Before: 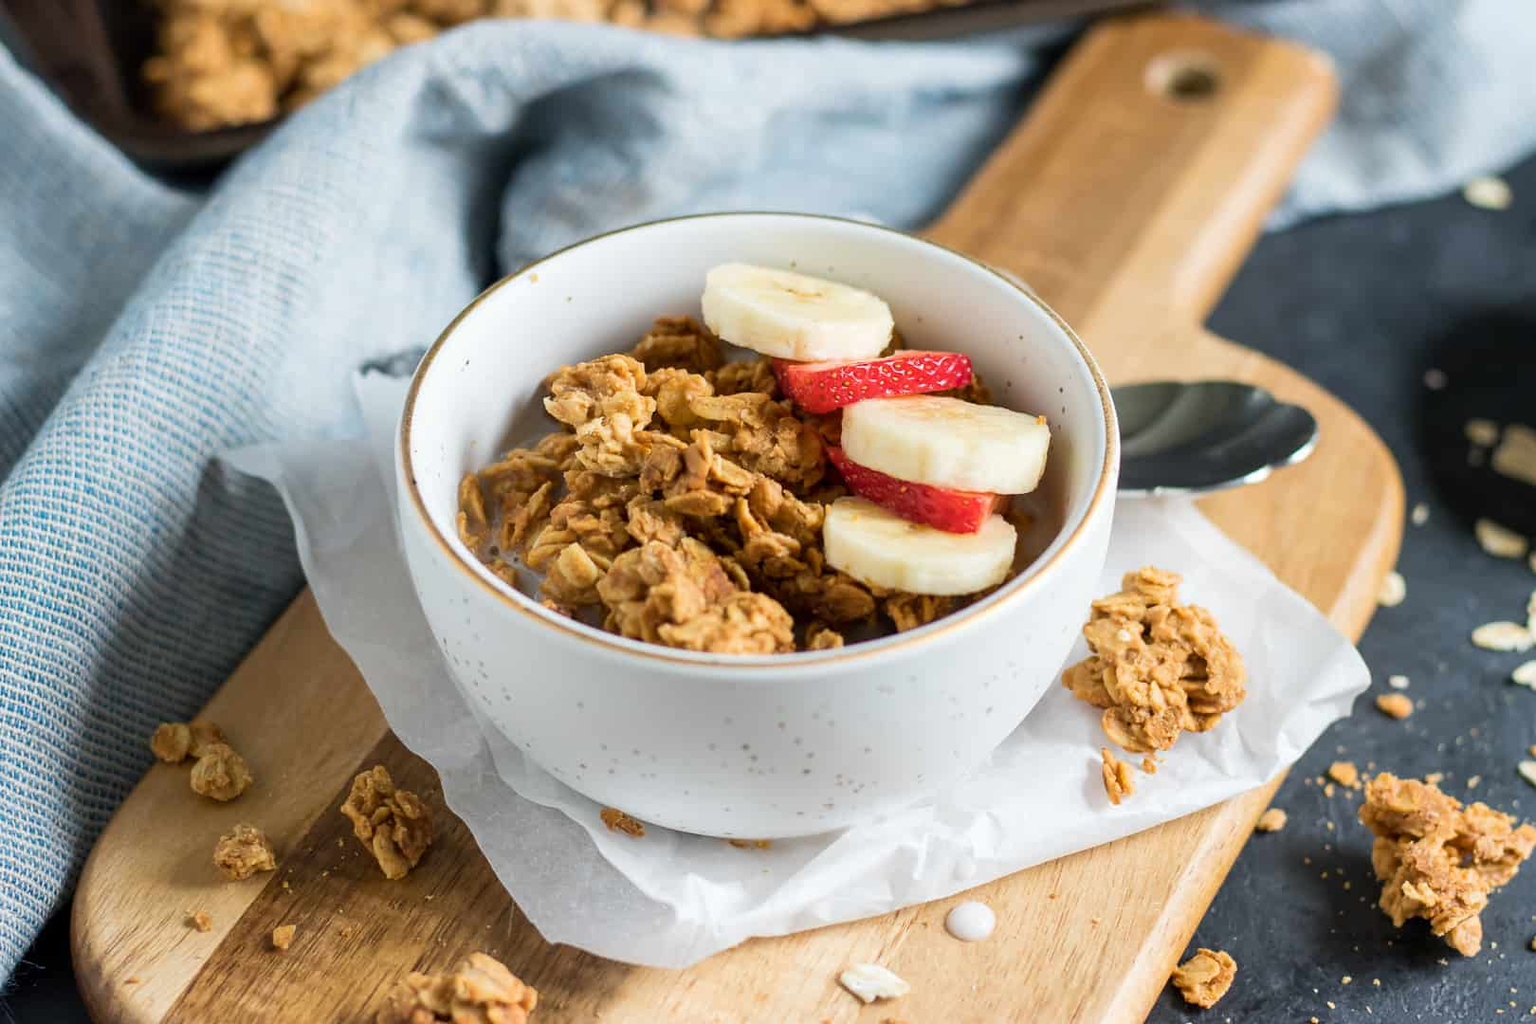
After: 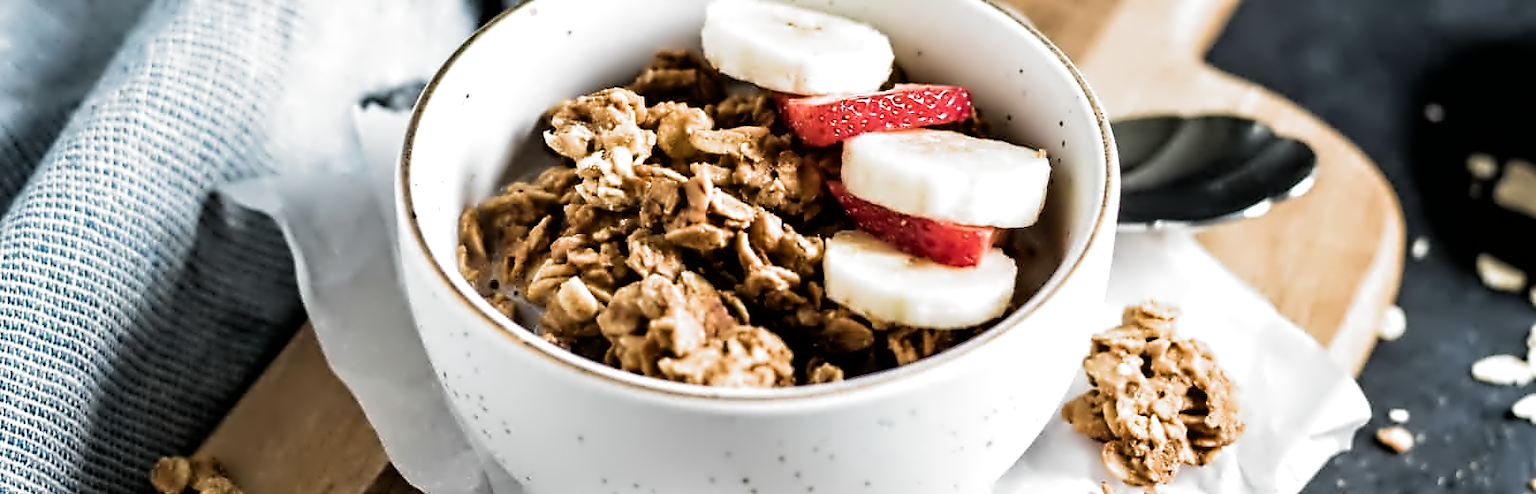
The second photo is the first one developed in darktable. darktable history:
filmic rgb: black relative exposure -8.2 EV, white relative exposure 2.2 EV, threshold 3 EV, hardness 7.11, latitude 75%, contrast 1.325, highlights saturation mix -2%, shadows ↔ highlights balance 30%, preserve chrominance RGB euclidean norm, color science v5 (2021), contrast in shadows safe, contrast in highlights safe, enable highlight reconstruction true
contrast equalizer: octaves 7, y [[0.5, 0.542, 0.583, 0.625, 0.667, 0.708], [0.5 ×6], [0.5 ×6], [0, 0.033, 0.067, 0.1, 0.133, 0.167], [0, 0.05, 0.1, 0.15, 0.2, 0.25]]
crop and rotate: top 26.056%, bottom 25.543%
